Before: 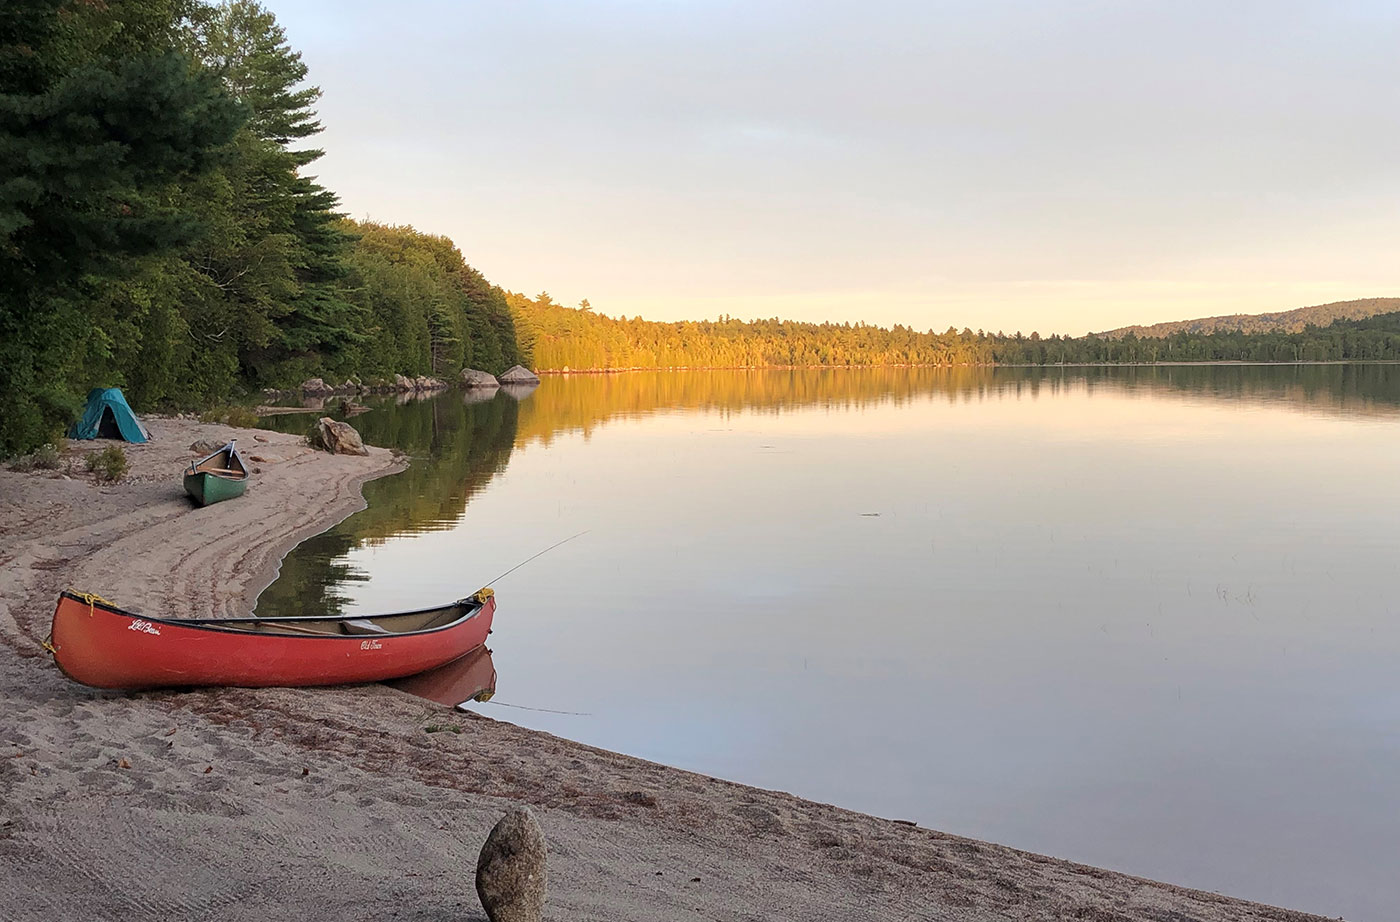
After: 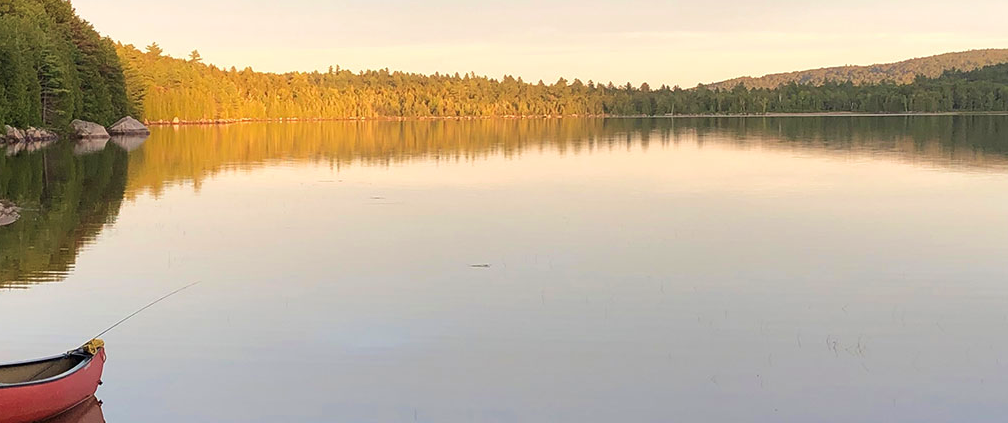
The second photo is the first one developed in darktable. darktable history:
crop and rotate: left 27.938%, top 27.046%, bottom 27.046%
velvia: on, module defaults
